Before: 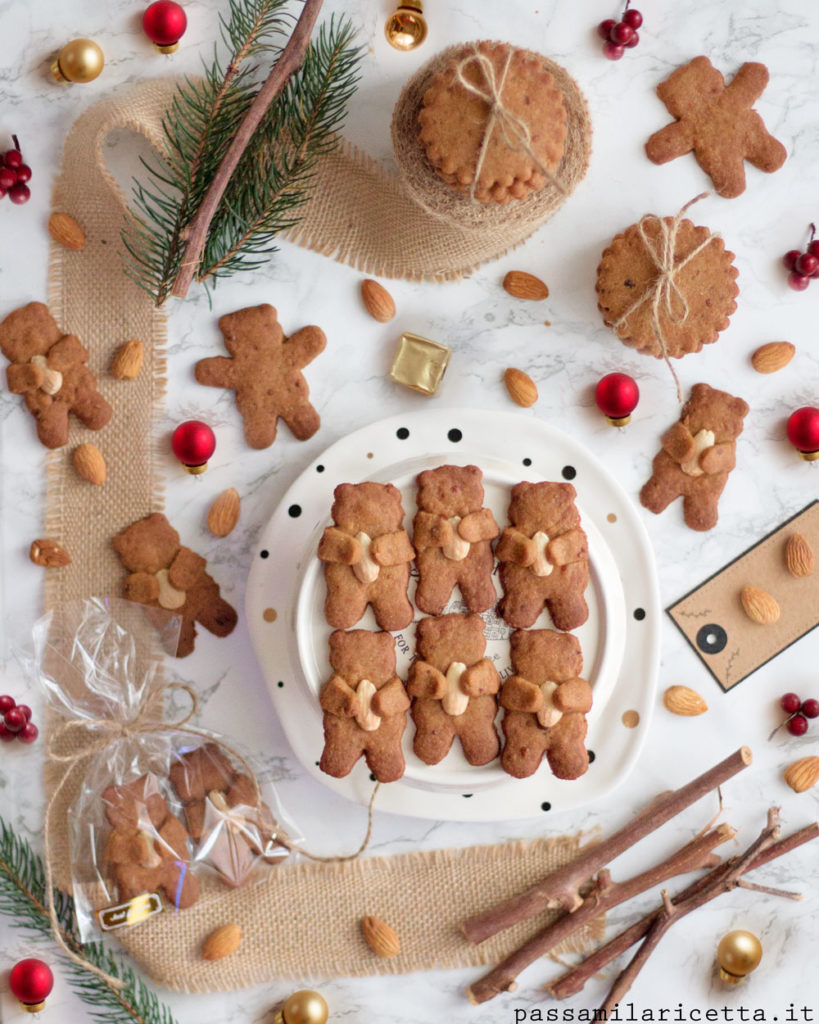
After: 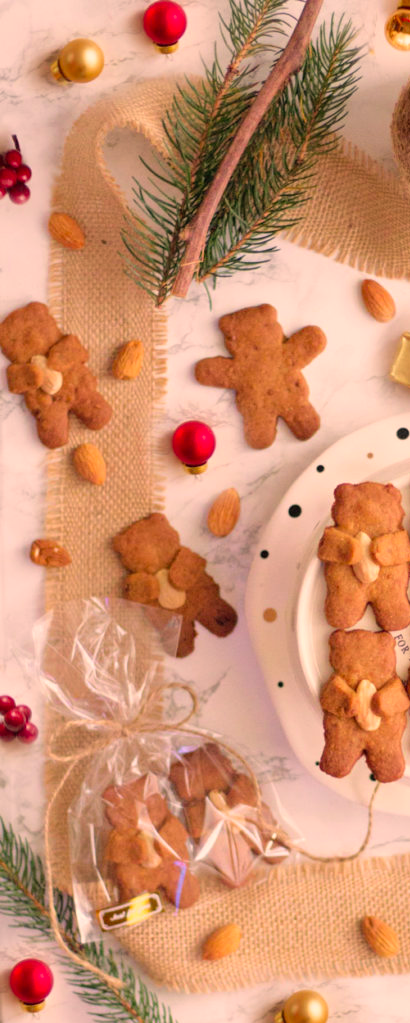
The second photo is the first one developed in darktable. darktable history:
color correction: highlights a* 17.79, highlights b* 18.95
contrast brightness saturation: brightness 0.093, saturation 0.19
crop and rotate: left 0.022%, top 0%, right 49.914%
